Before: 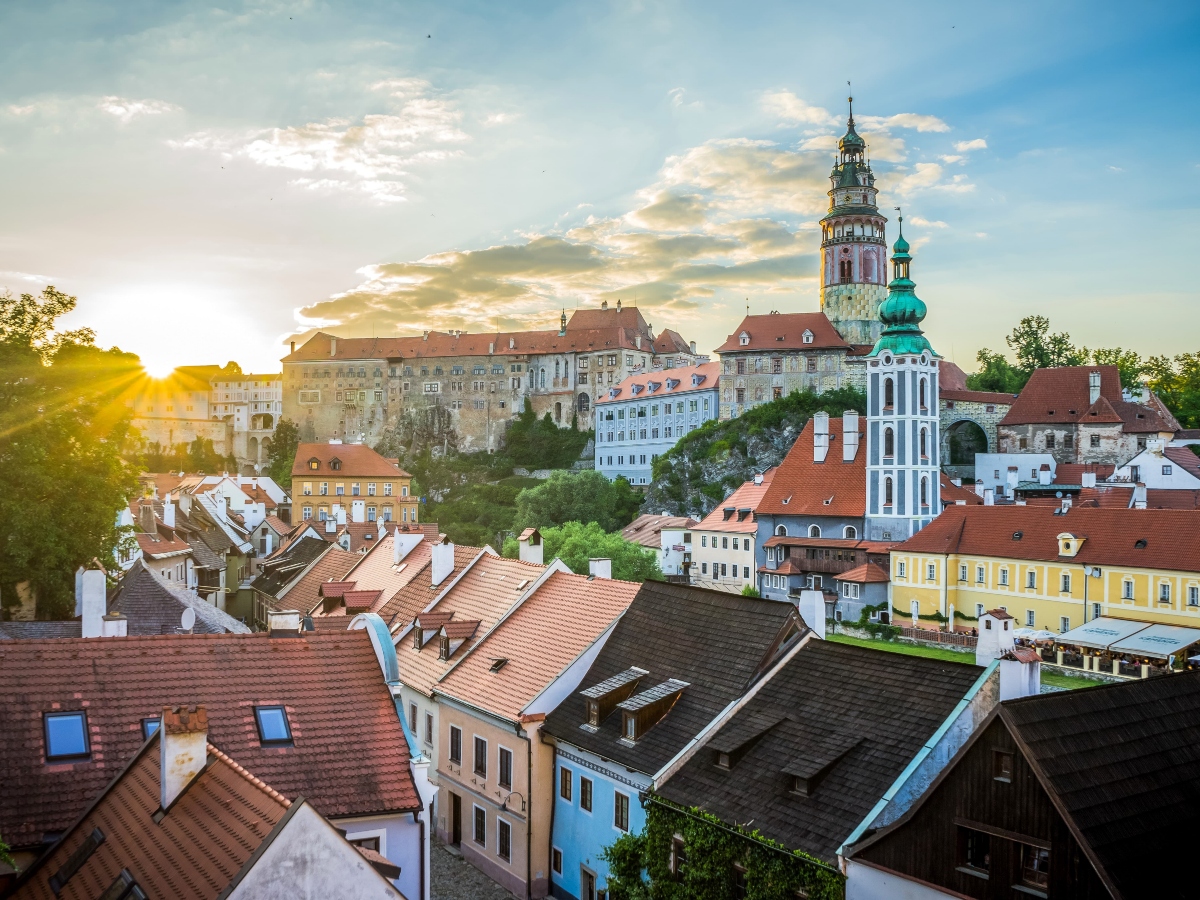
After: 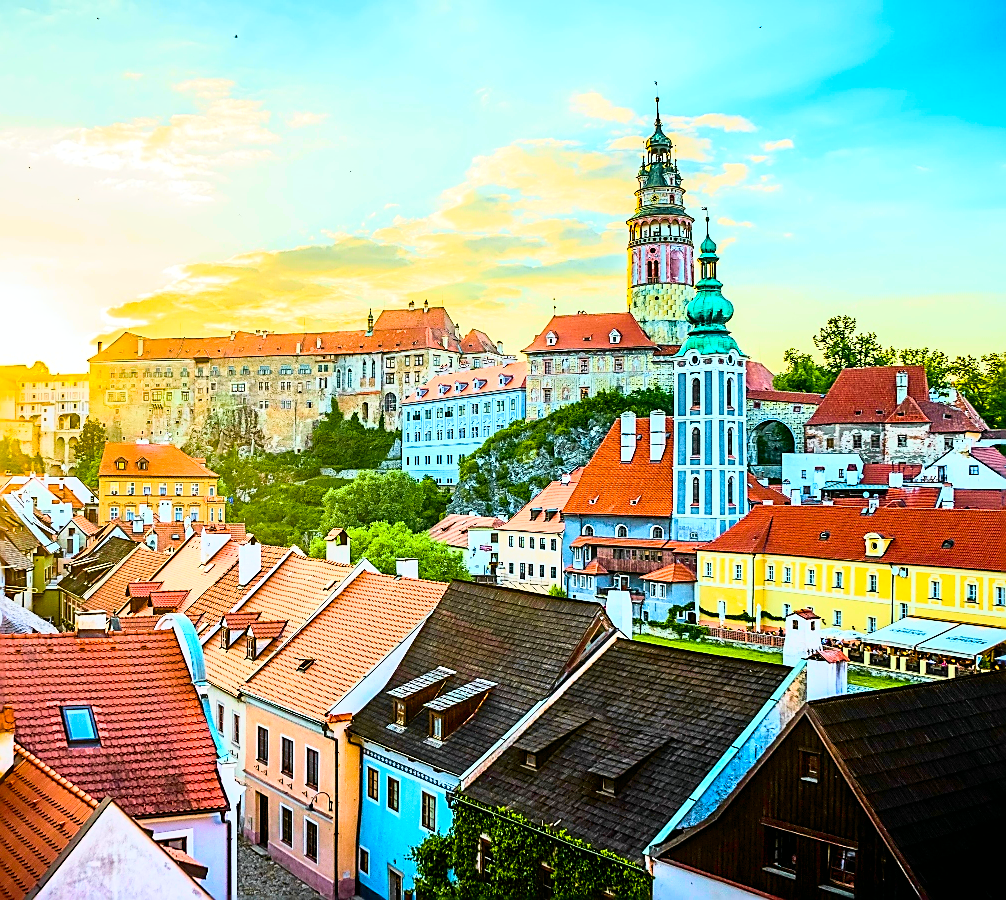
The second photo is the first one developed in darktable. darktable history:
sharpen: radius 1.685, amount 1.294
crop: left 16.145%
color balance rgb: linear chroma grading › shadows 10%, linear chroma grading › highlights 10%, linear chroma grading › global chroma 15%, linear chroma grading › mid-tones 15%, perceptual saturation grading › global saturation 40%, perceptual saturation grading › highlights -25%, perceptual saturation grading › mid-tones 35%, perceptual saturation grading › shadows 35%, perceptual brilliance grading › global brilliance 11.29%, global vibrance 11.29%
tone curve: curves: ch0 [(0, 0) (0.131, 0.094) (0.326, 0.386) (0.481, 0.623) (0.593, 0.764) (0.812, 0.933) (1, 0.974)]; ch1 [(0, 0) (0.366, 0.367) (0.475, 0.453) (0.494, 0.493) (0.504, 0.497) (0.553, 0.584) (1, 1)]; ch2 [(0, 0) (0.333, 0.346) (0.375, 0.375) (0.424, 0.43) (0.476, 0.492) (0.502, 0.503) (0.533, 0.556) (0.566, 0.599) (0.614, 0.653) (1, 1)], color space Lab, independent channels, preserve colors none
